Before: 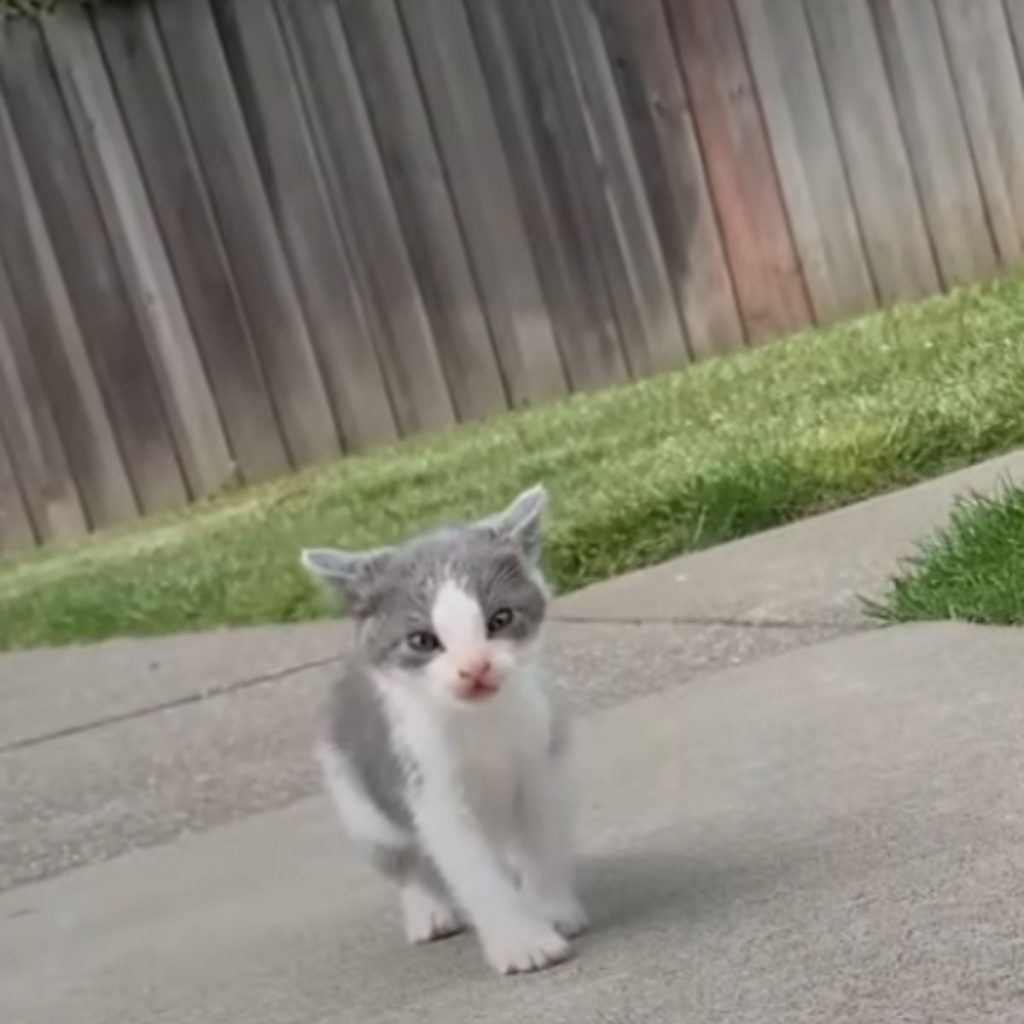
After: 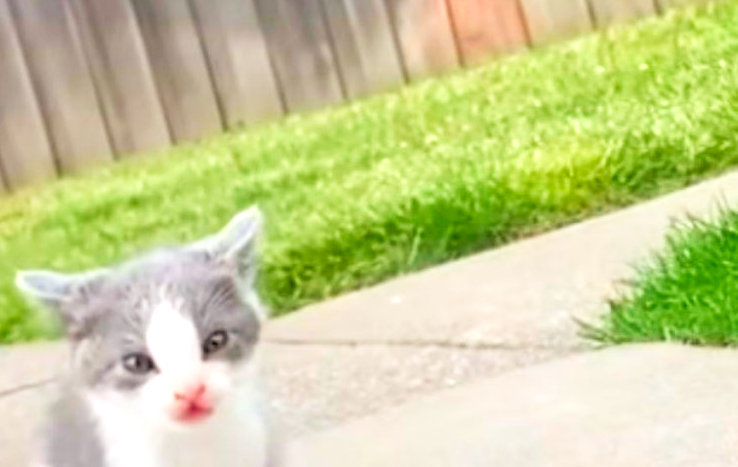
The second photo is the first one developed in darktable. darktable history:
tone curve: curves: ch0 [(0, 0) (0.055, 0.031) (0.282, 0.215) (0.729, 0.785) (1, 1)], preserve colors none
crop and rotate: left 27.911%, top 27.215%, bottom 27.144%
color balance rgb: perceptual saturation grading › global saturation 12.887%, global vibrance 5.847%
levels: white 99.91%, levels [0.008, 0.318, 0.836]
